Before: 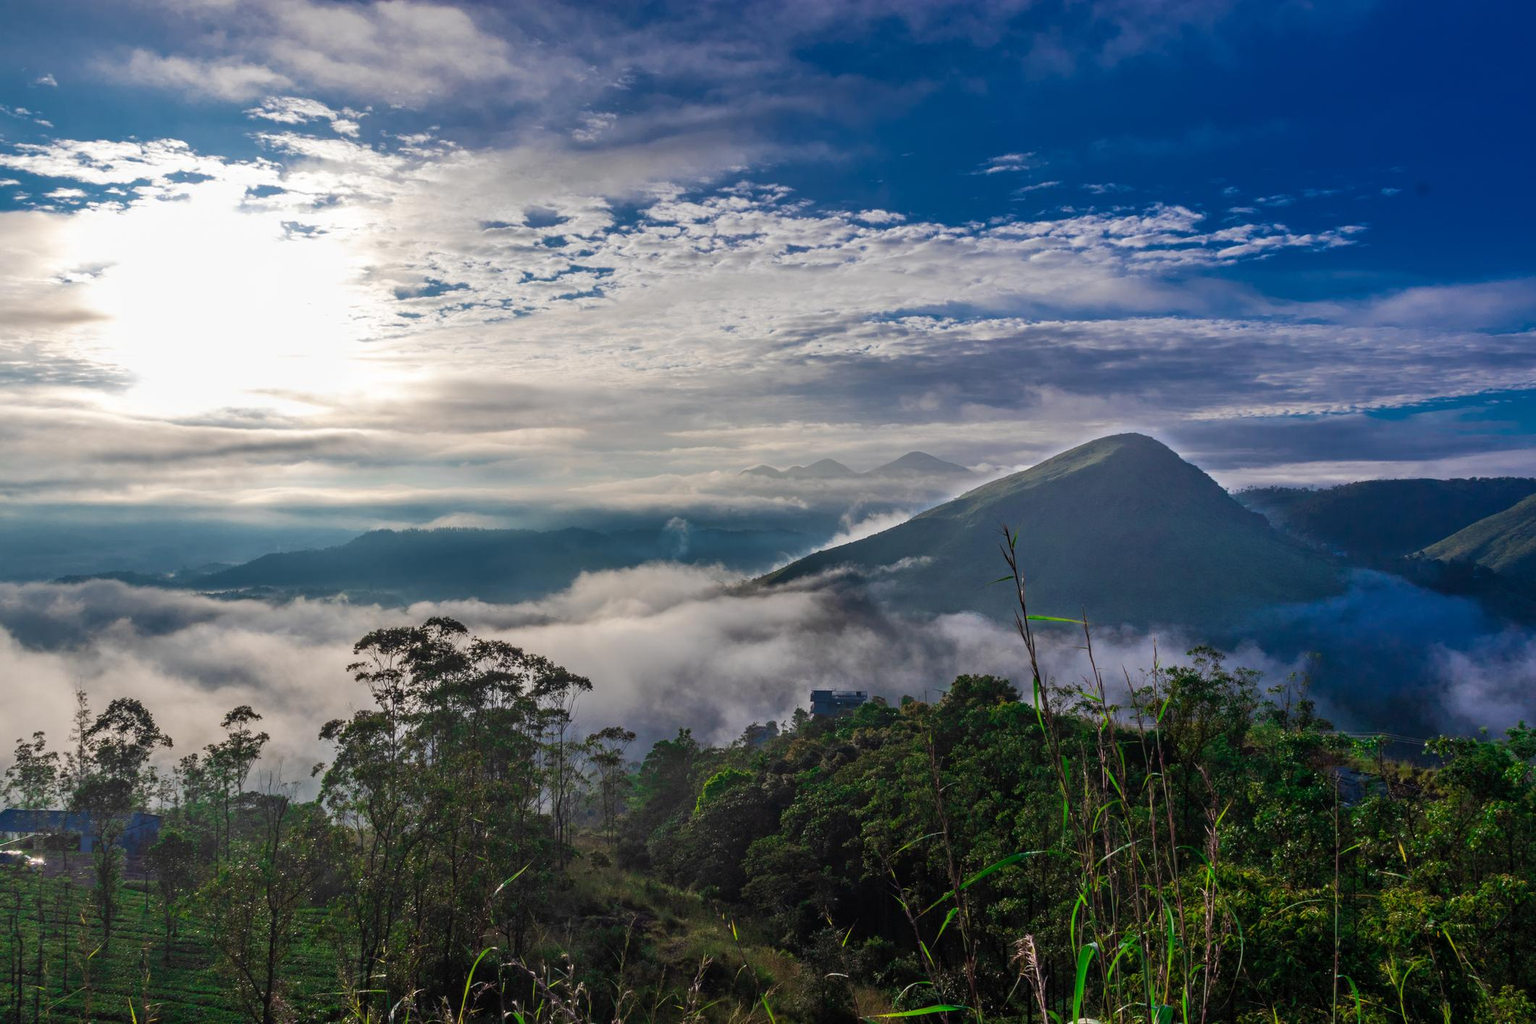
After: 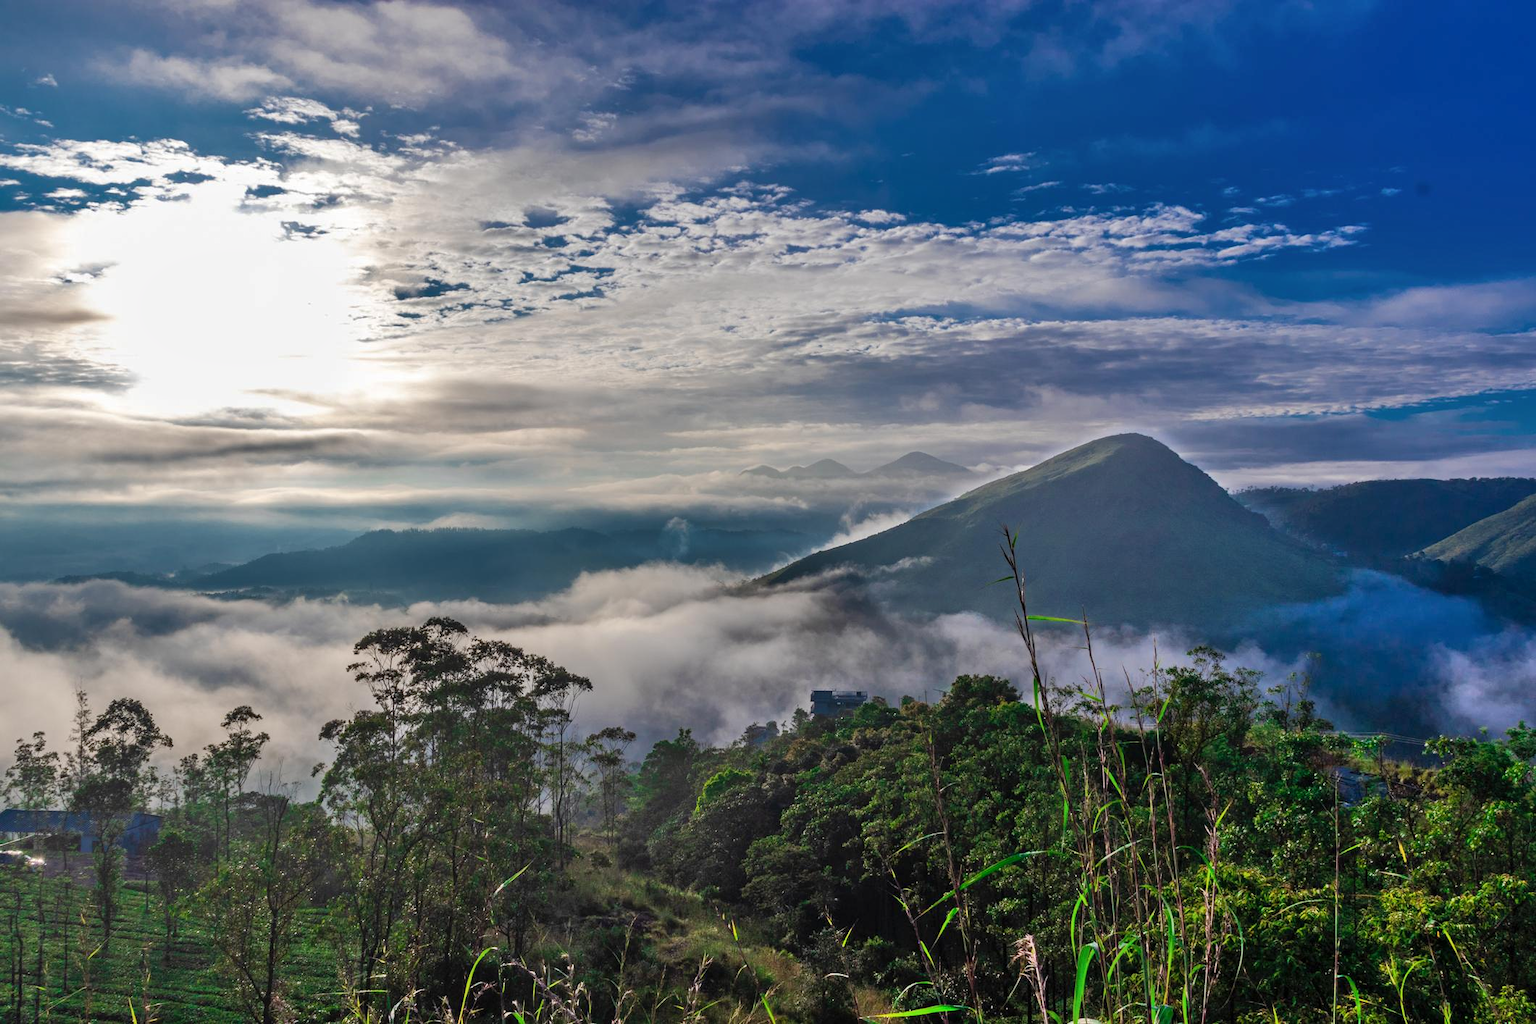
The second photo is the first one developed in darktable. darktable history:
shadows and highlights: low approximation 0.01, soften with gaussian
tone equalizer: on, module defaults
exposure: compensate highlight preservation false
